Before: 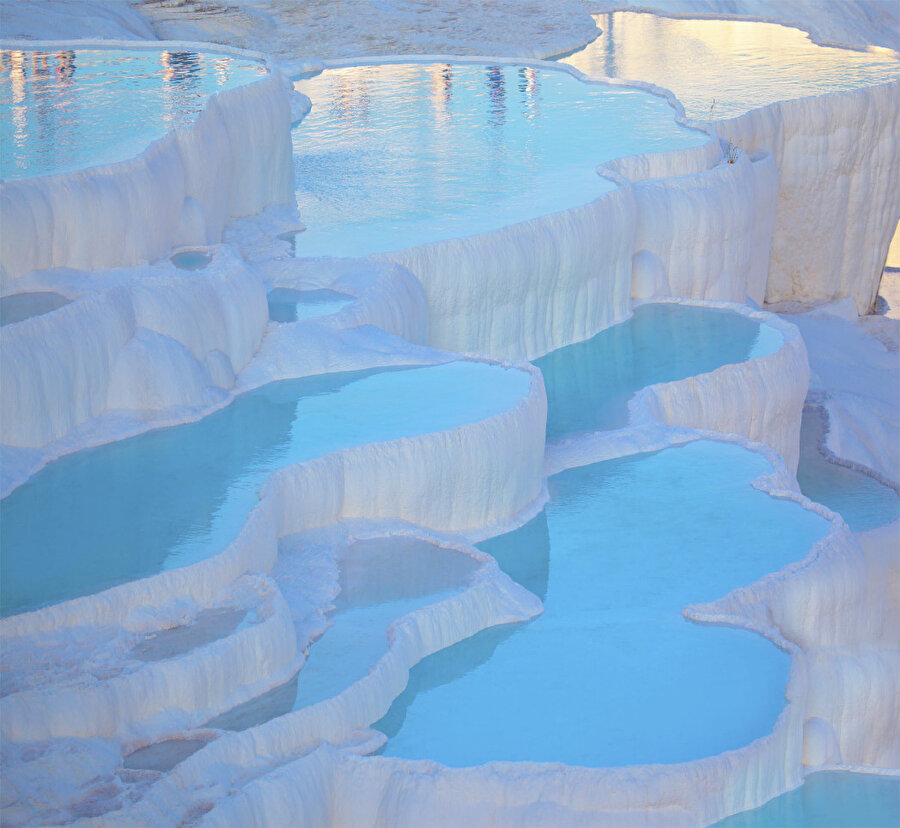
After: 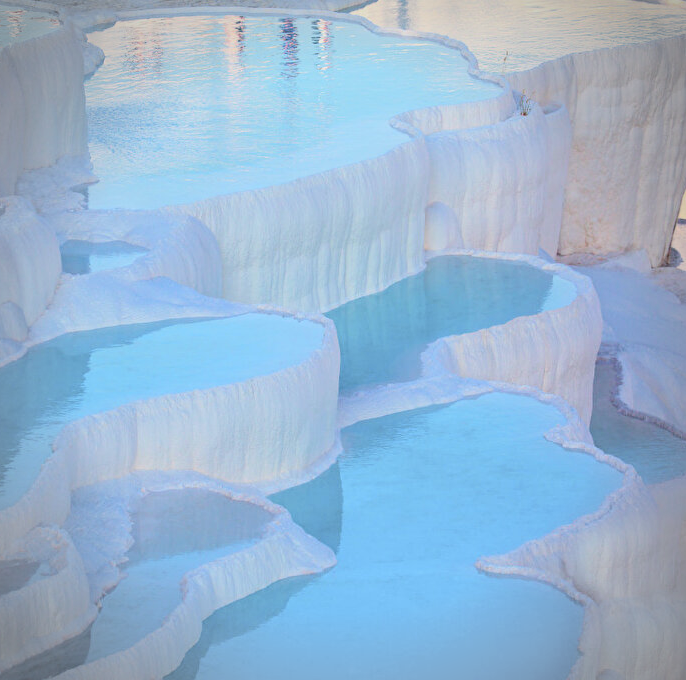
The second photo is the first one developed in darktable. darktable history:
crop: left 23.095%, top 5.827%, bottom 11.854%
vignetting: automatic ratio true
tone curve: curves: ch0 [(0, 0.023) (0.217, 0.19) (0.754, 0.801) (1, 0.977)]; ch1 [(0, 0) (0.392, 0.398) (0.5, 0.5) (0.521, 0.529) (0.56, 0.592) (1, 1)]; ch2 [(0, 0) (0.5, 0.5) (0.579, 0.561) (0.65, 0.657) (1, 1)], color space Lab, independent channels, preserve colors none
